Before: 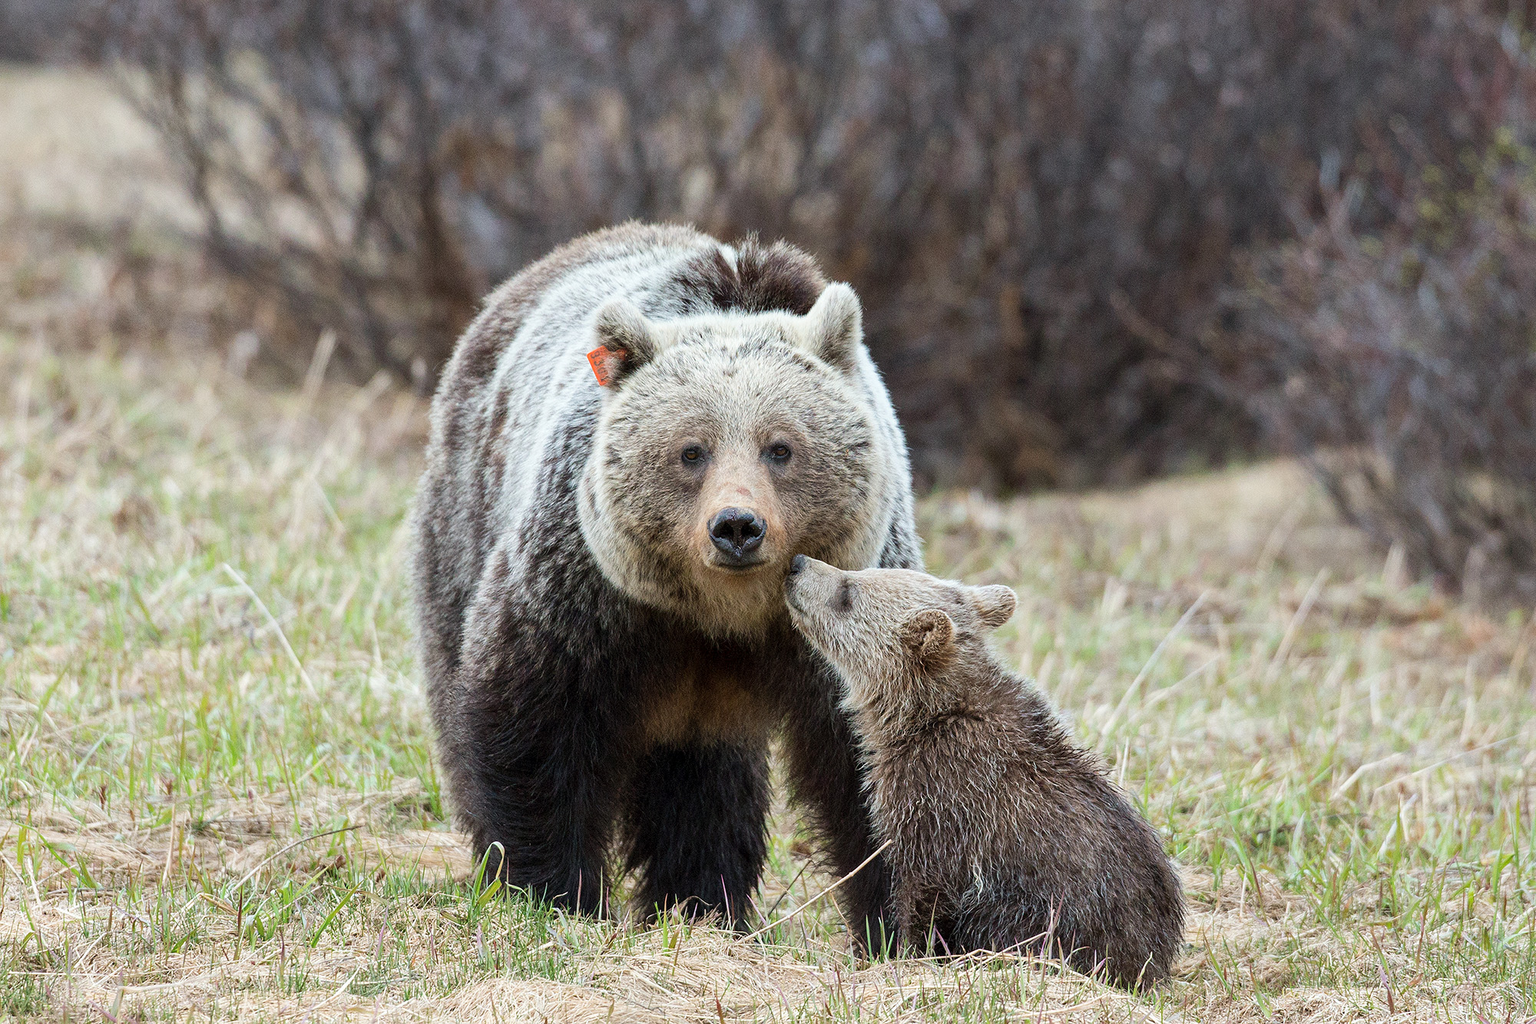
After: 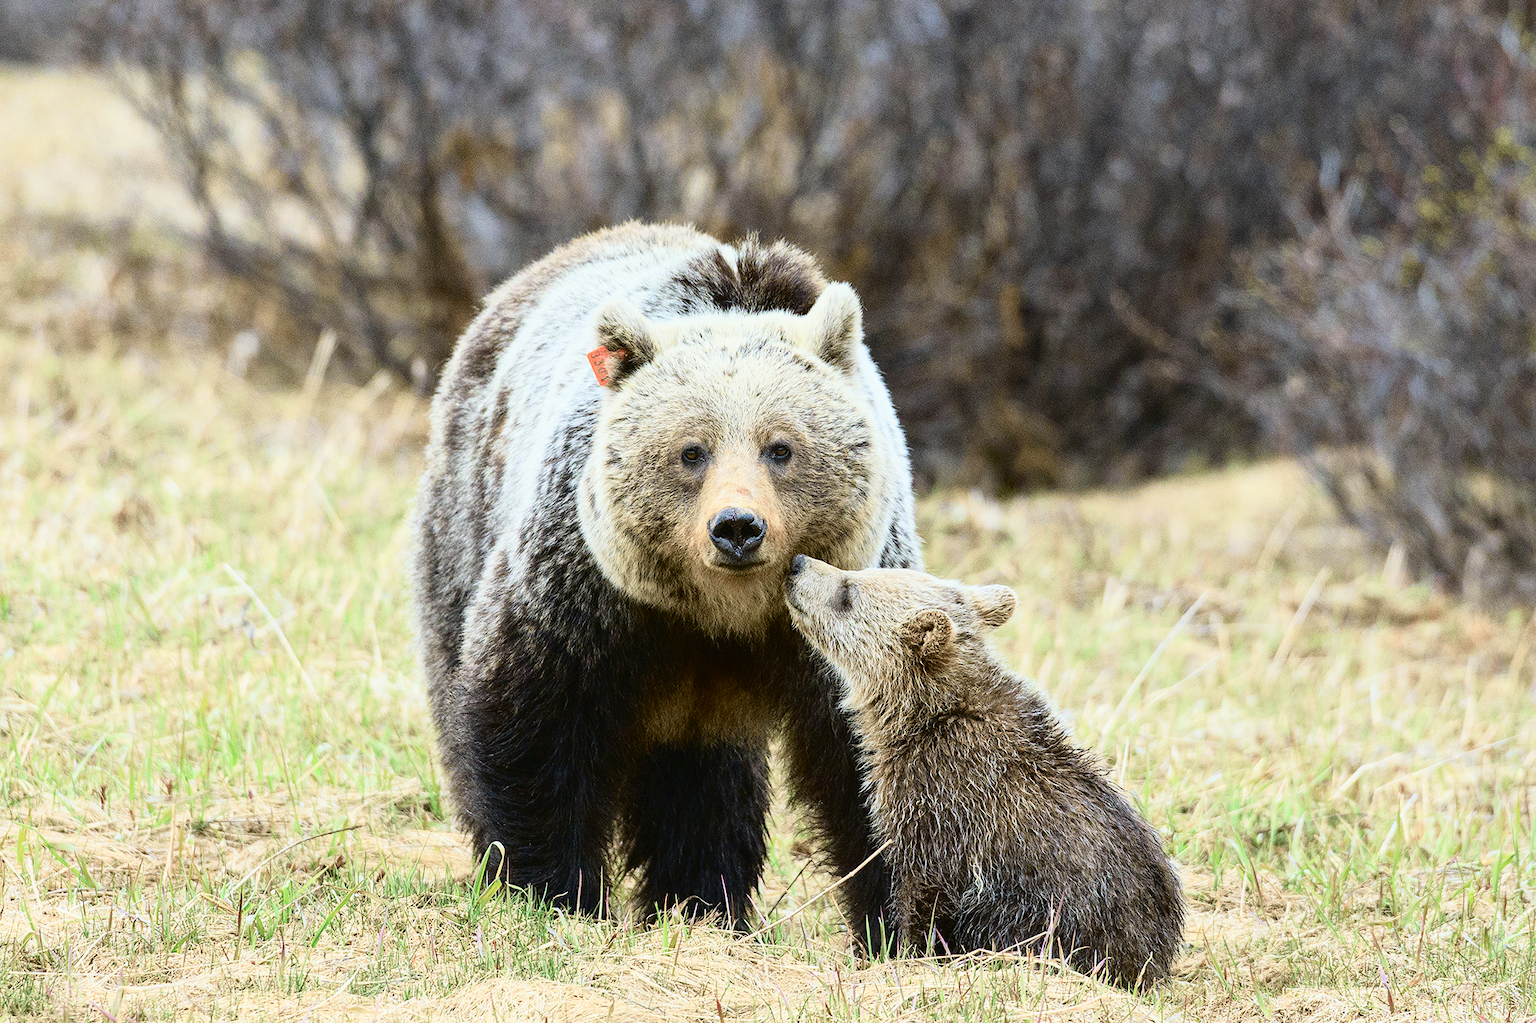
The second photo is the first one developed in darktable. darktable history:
tone curve: curves: ch0 [(0, 0.023) (0.087, 0.065) (0.184, 0.168) (0.45, 0.54) (0.57, 0.683) (0.706, 0.841) (0.877, 0.948) (1, 0.984)]; ch1 [(0, 0) (0.388, 0.369) (0.447, 0.447) (0.505, 0.5) (0.534, 0.528) (0.57, 0.571) (0.592, 0.602) (0.644, 0.663) (1, 1)]; ch2 [(0, 0) (0.314, 0.223) (0.427, 0.405) (0.492, 0.496) (0.524, 0.547) (0.534, 0.57) (0.583, 0.605) (0.673, 0.667) (1, 1)], color space Lab, independent channels, preserve colors none
